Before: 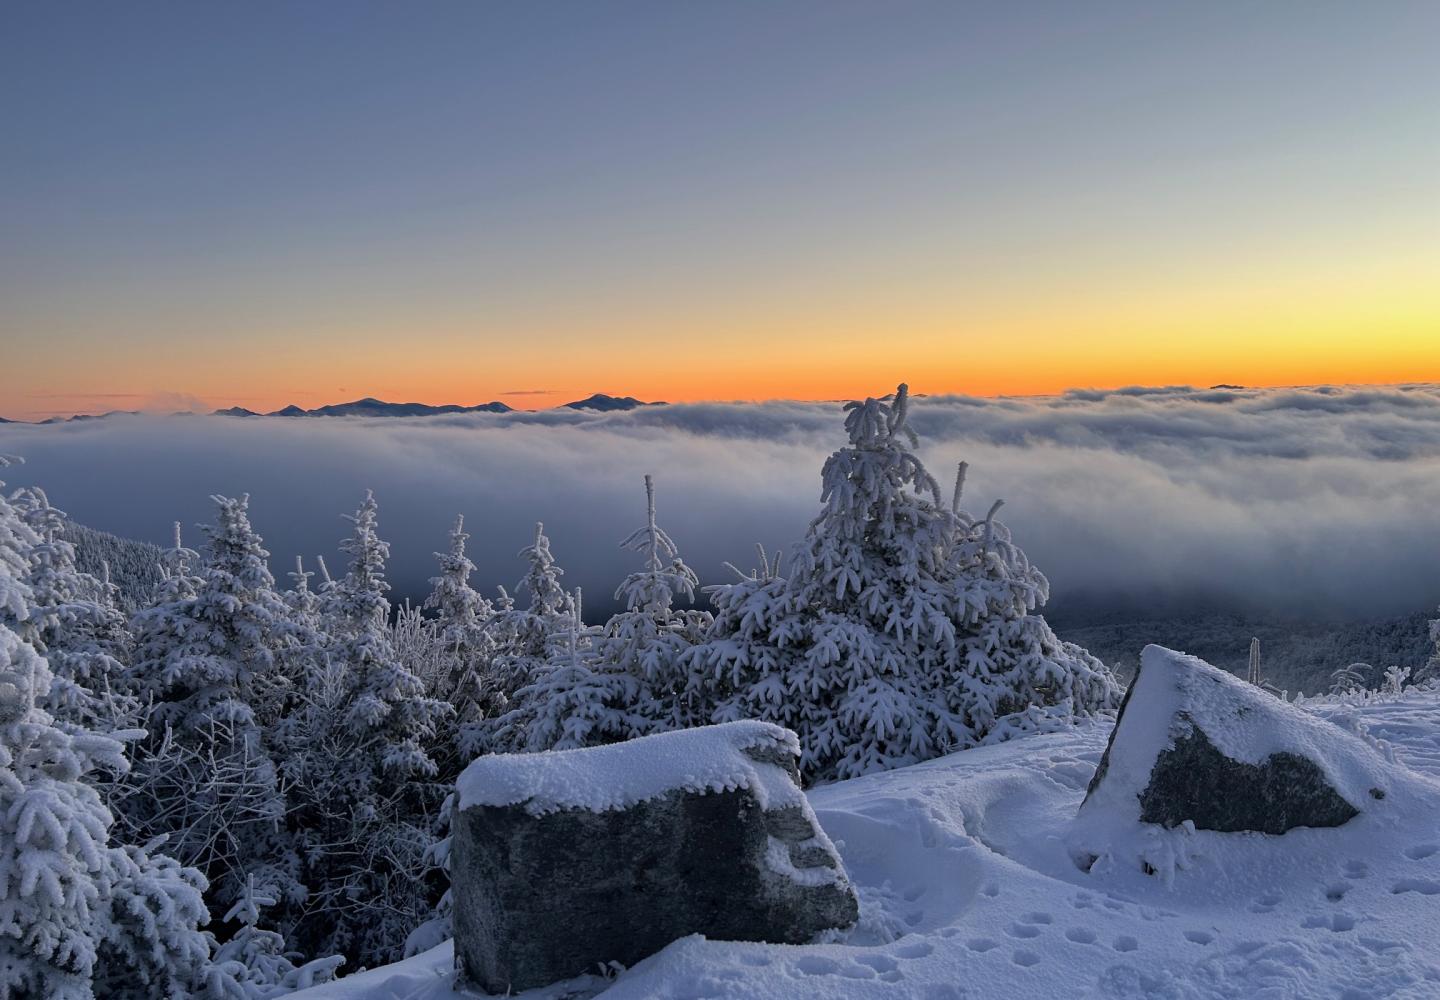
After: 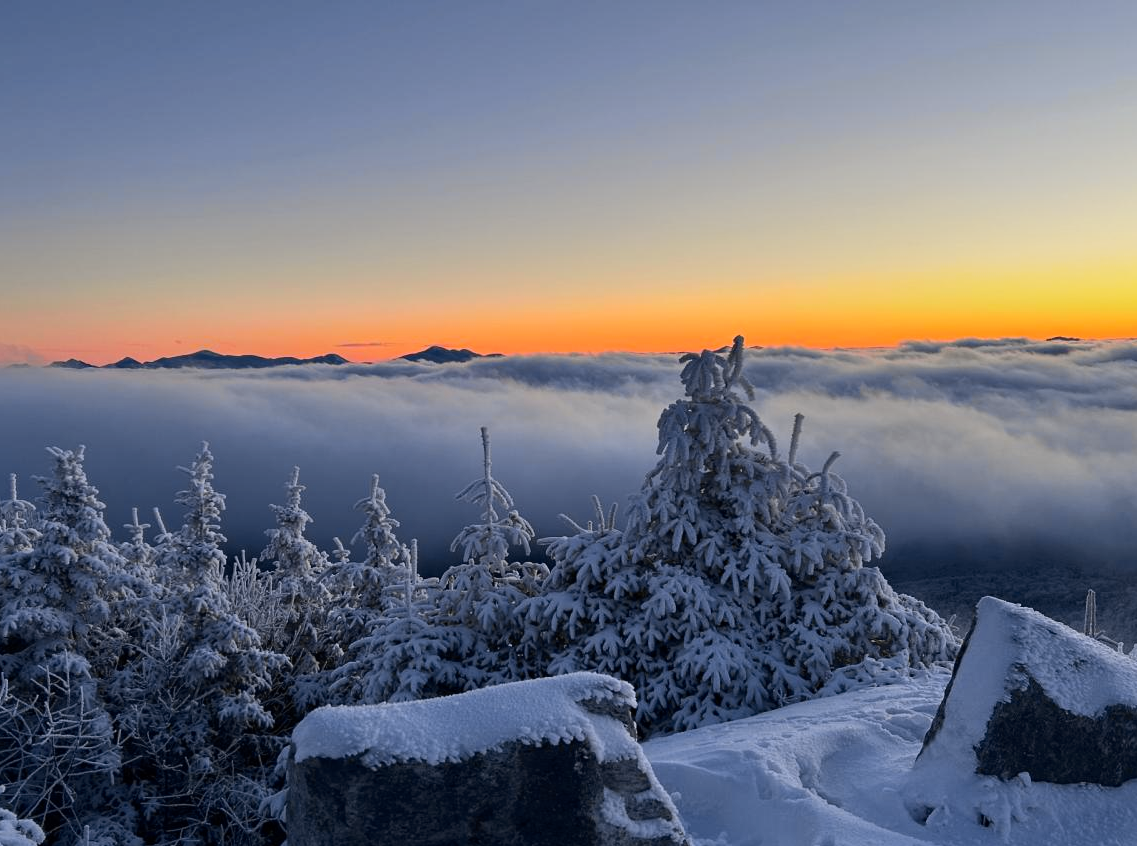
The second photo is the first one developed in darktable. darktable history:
crop: left 11.44%, top 4.889%, right 9.564%, bottom 10.436%
color balance rgb: perceptual saturation grading › global saturation -0.506%
tone curve: curves: ch0 [(0, 0) (0.087, 0.054) (0.281, 0.245) (0.506, 0.526) (0.8, 0.824) (0.994, 0.955)]; ch1 [(0, 0) (0.27, 0.195) (0.406, 0.435) (0.452, 0.474) (0.495, 0.5) (0.514, 0.508) (0.563, 0.584) (0.654, 0.689) (1, 1)]; ch2 [(0, 0) (0.269, 0.299) (0.459, 0.441) (0.498, 0.499) (0.523, 0.52) (0.551, 0.549) (0.633, 0.625) (0.659, 0.681) (0.718, 0.764) (1, 1)], color space Lab, independent channels, preserve colors none
exposure: exposure -0.154 EV, compensate exposure bias true, compensate highlight preservation false
